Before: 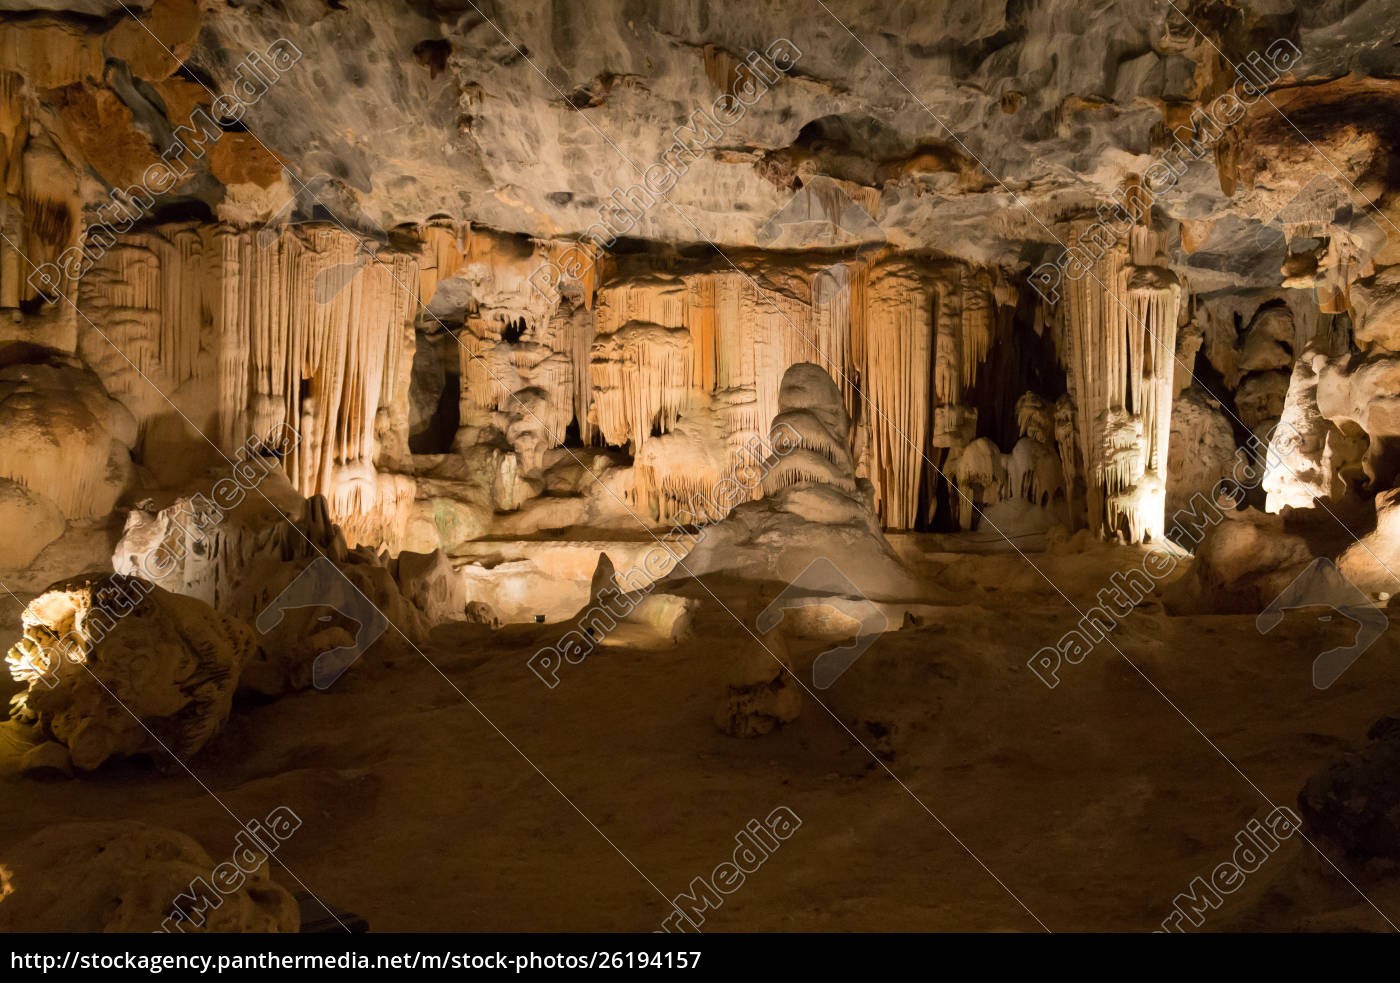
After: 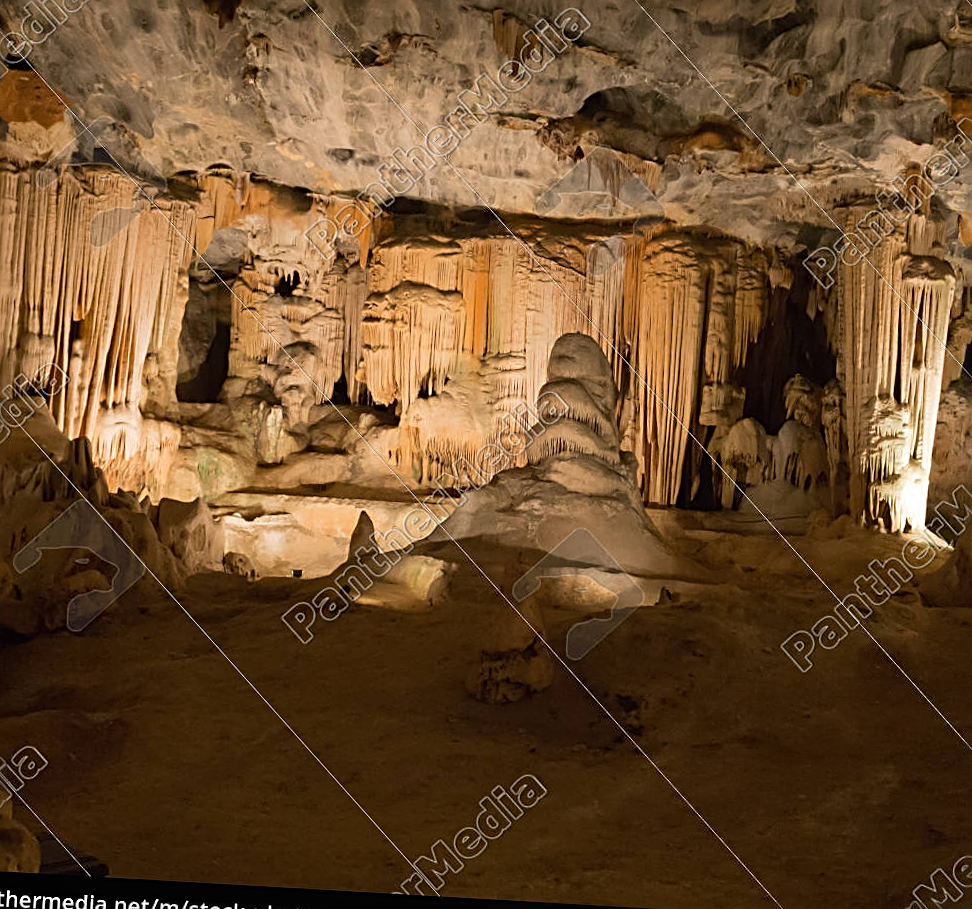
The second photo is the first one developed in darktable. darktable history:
crop and rotate: angle -3.27°, left 14.277%, top 0.028%, right 10.766%, bottom 0.028%
sharpen: radius 2.584, amount 0.688
local contrast: mode bilateral grid, contrast 100, coarseness 100, detail 91%, midtone range 0.2
